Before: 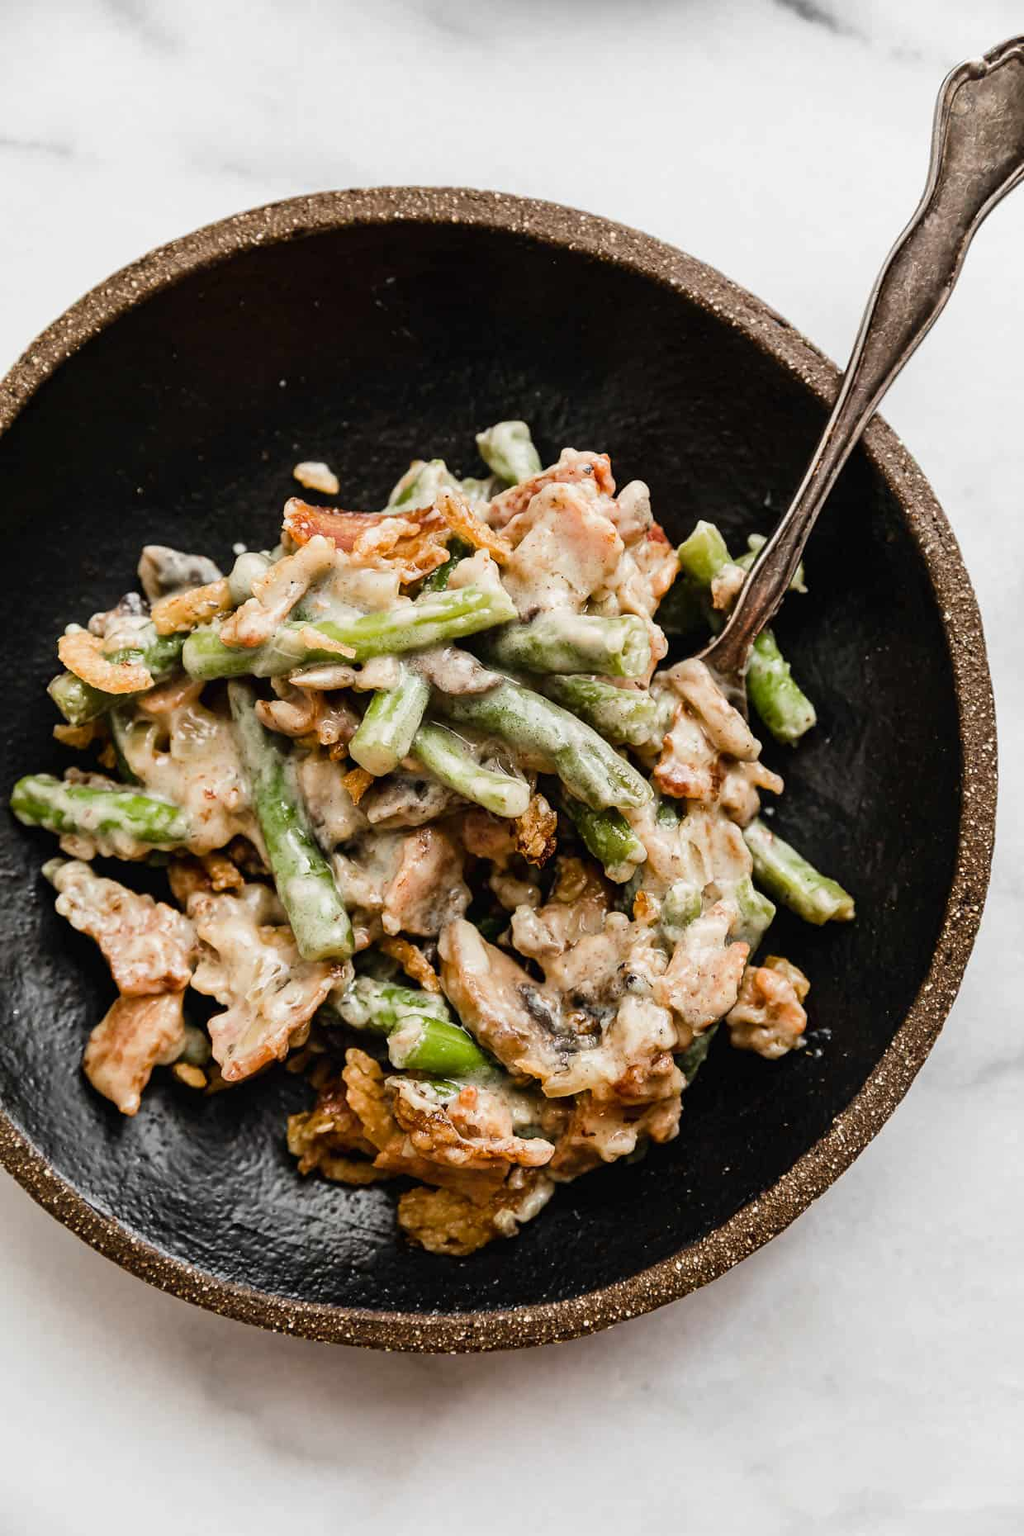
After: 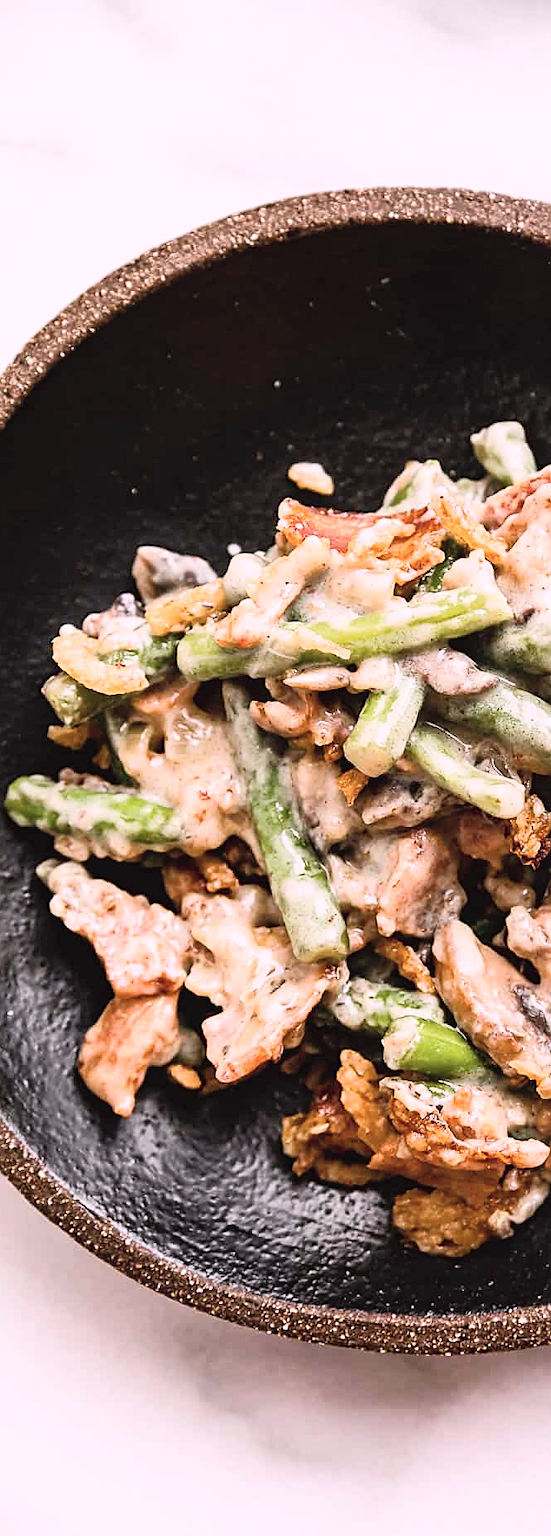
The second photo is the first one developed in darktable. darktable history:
tone curve: curves: ch0 [(0.003, 0.029) (0.188, 0.252) (0.46, 0.56) (0.608, 0.748) (0.871, 0.955) (1, 1)]; ch1 [(0, 0) (0.35, 0.356) (0.45, 0.453) (0.508, 0.515) (0.618, 0.634) (1, 1)]; ch2 [(0, 0) (0.456, 0.469) (0.5, 0.5) (0.634, 0.625) (1, 1)], color space Lab, independent channels, preserve colors none
sharpen: on, module defaults
crop: left 0.587%, right 45.588%, bottom 0.086%
white balance: red 1.05, blue 1.072
